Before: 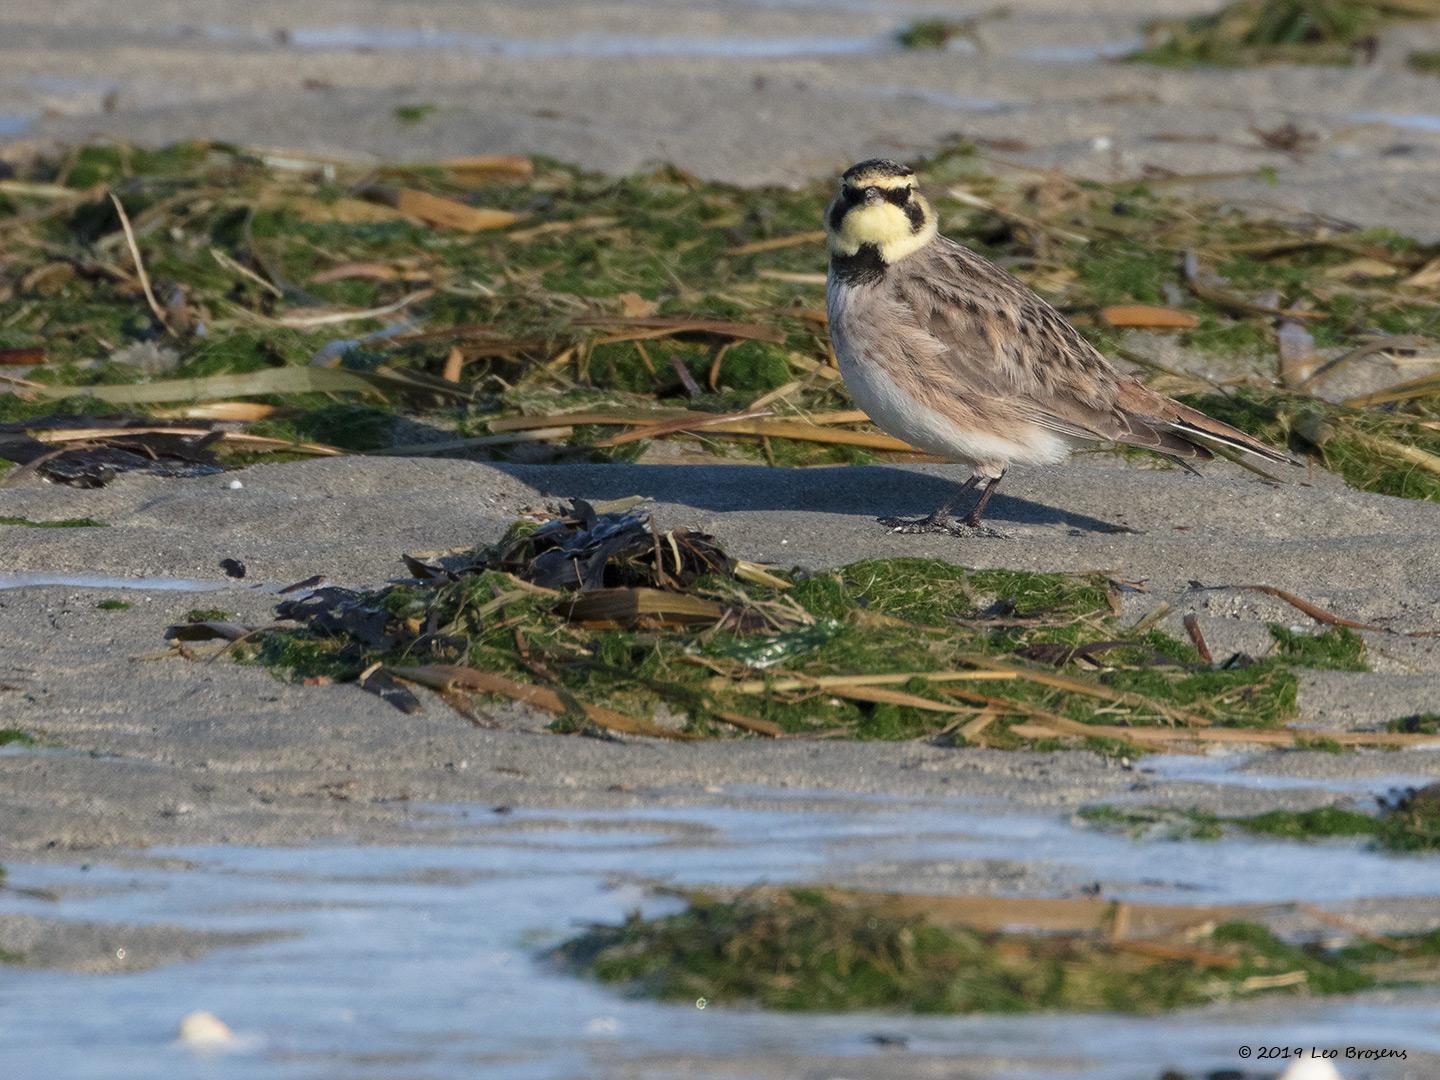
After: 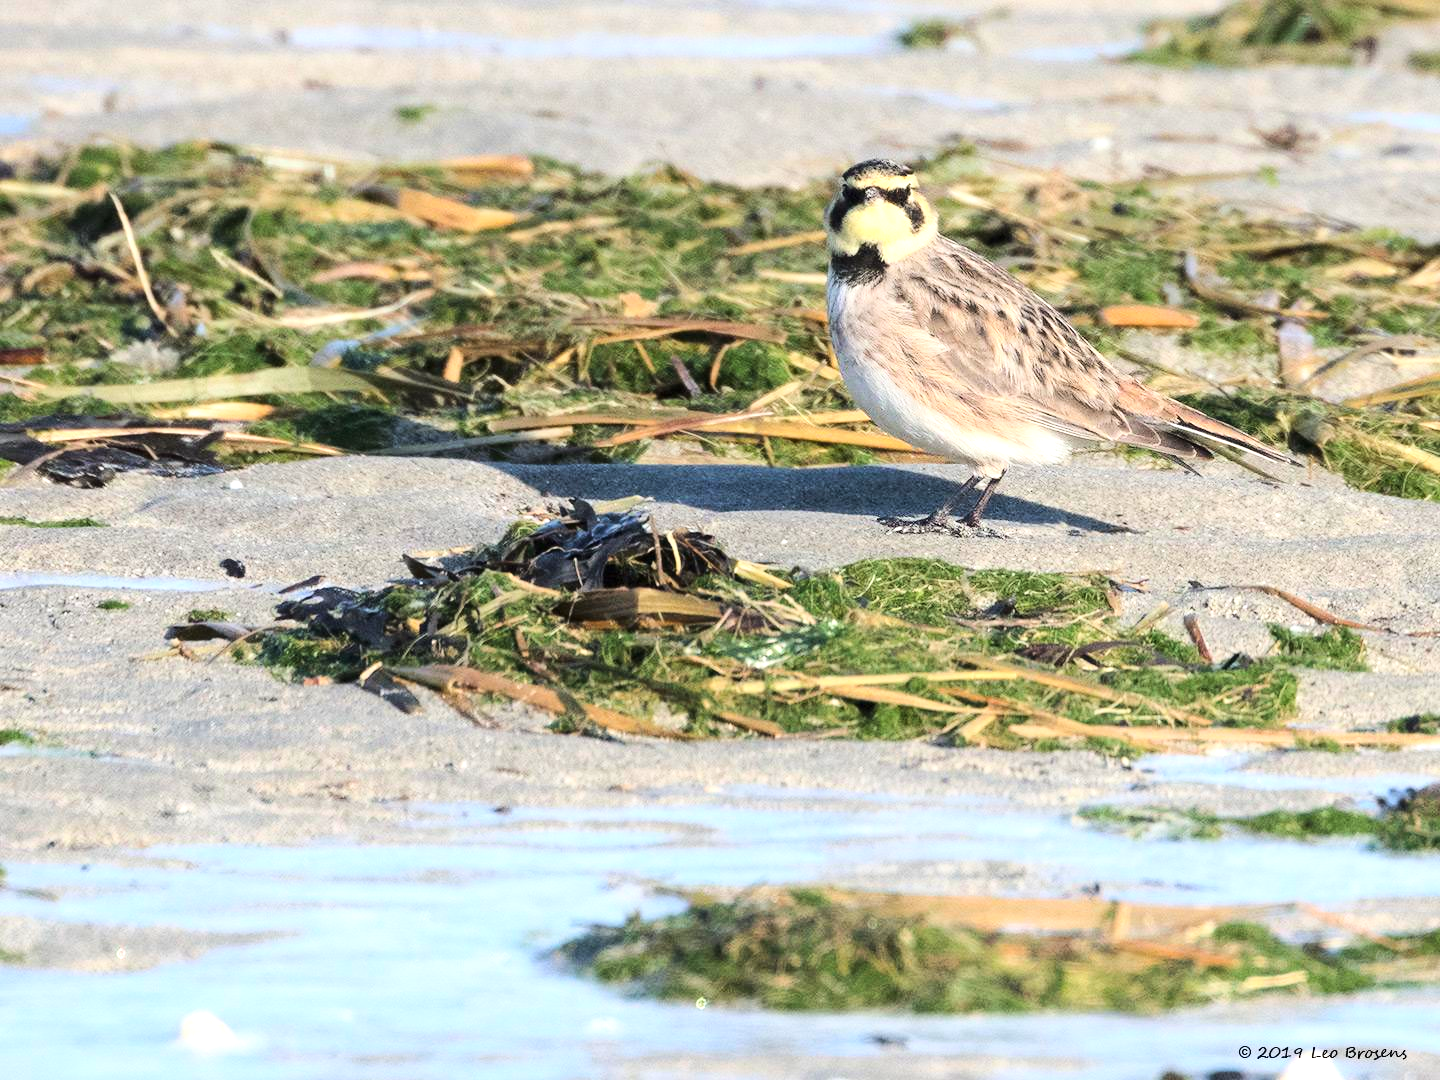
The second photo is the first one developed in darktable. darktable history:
exposure: black level correction 0, exposure 1.101 EV, compensate exposure bias true, compensate highlight preservation false
base curve: curves: ch0 [(0, 0) (0.032, 0.025) (0.121, 0.166) (0.206, 0.329) (0.605, 0.79) (1, 1)]
